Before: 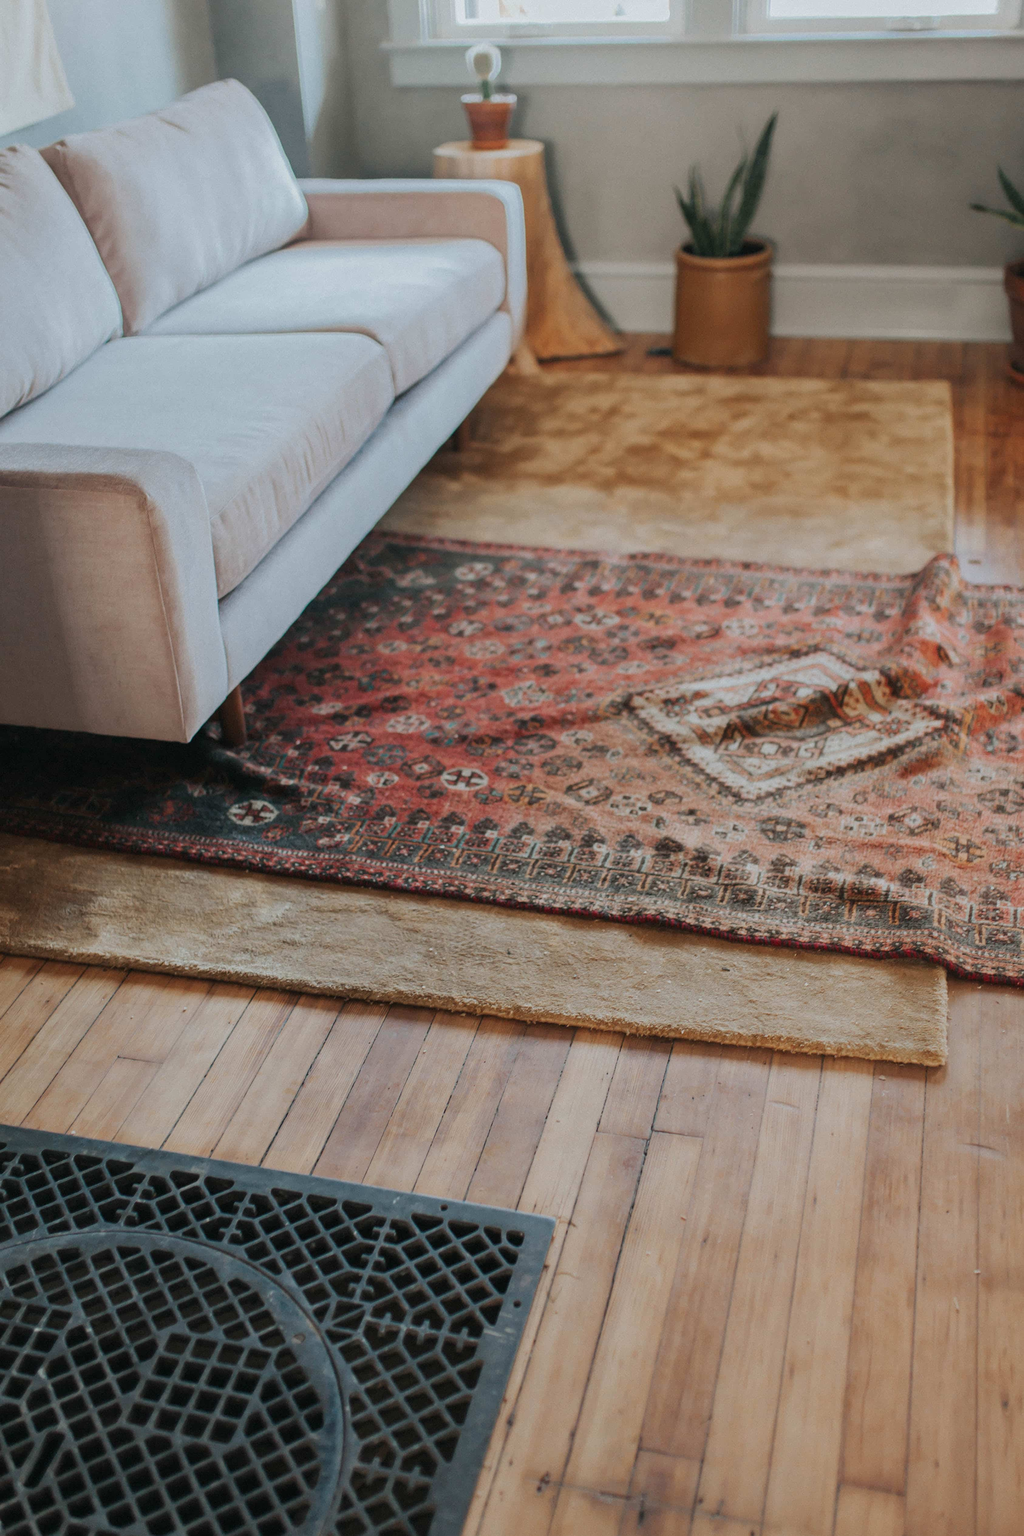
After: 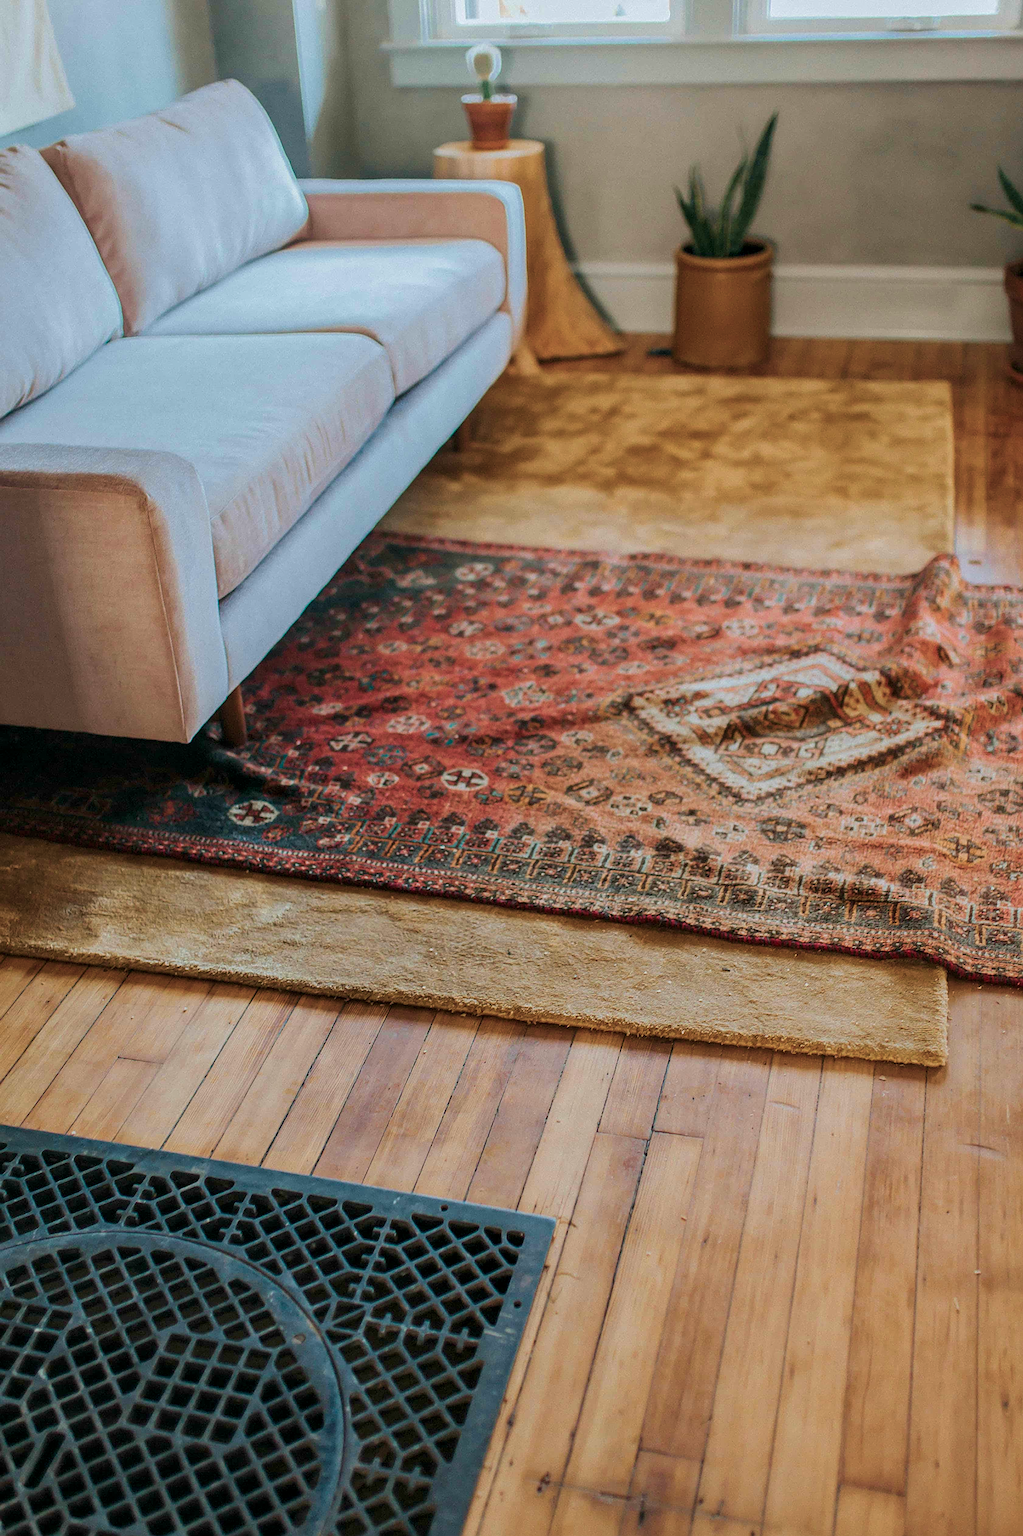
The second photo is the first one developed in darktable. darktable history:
sharpen: radius 2.584, amount 0.701
local contrast: on, module defaults
velvia: strength 67.47%, mid-tones bias 0.966
